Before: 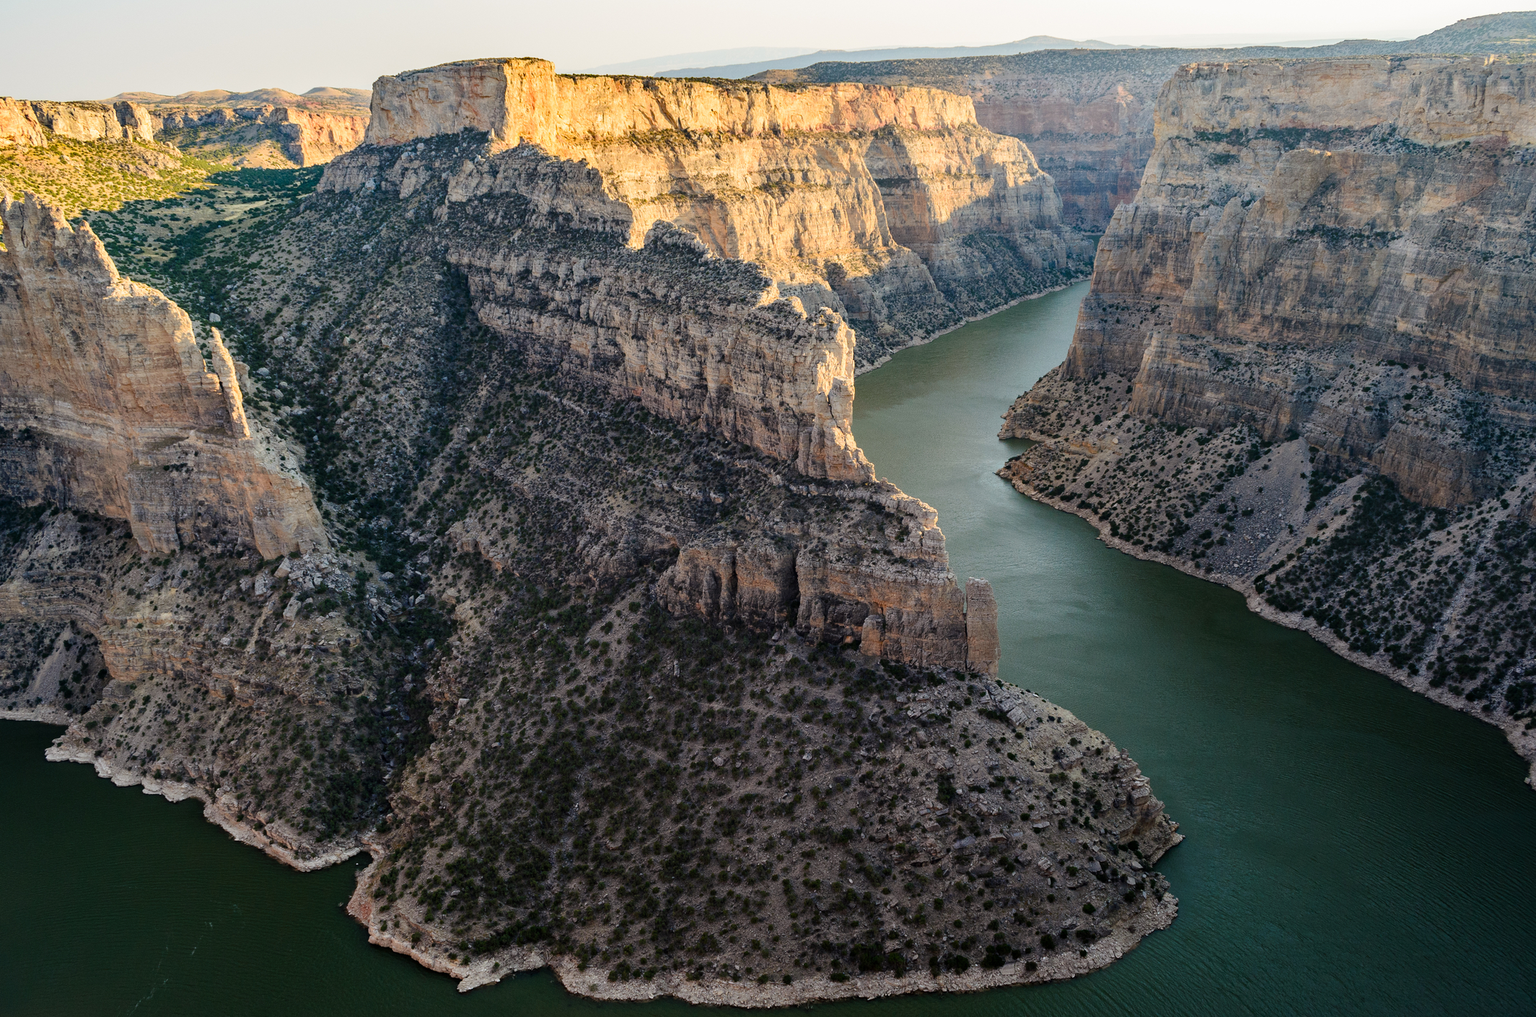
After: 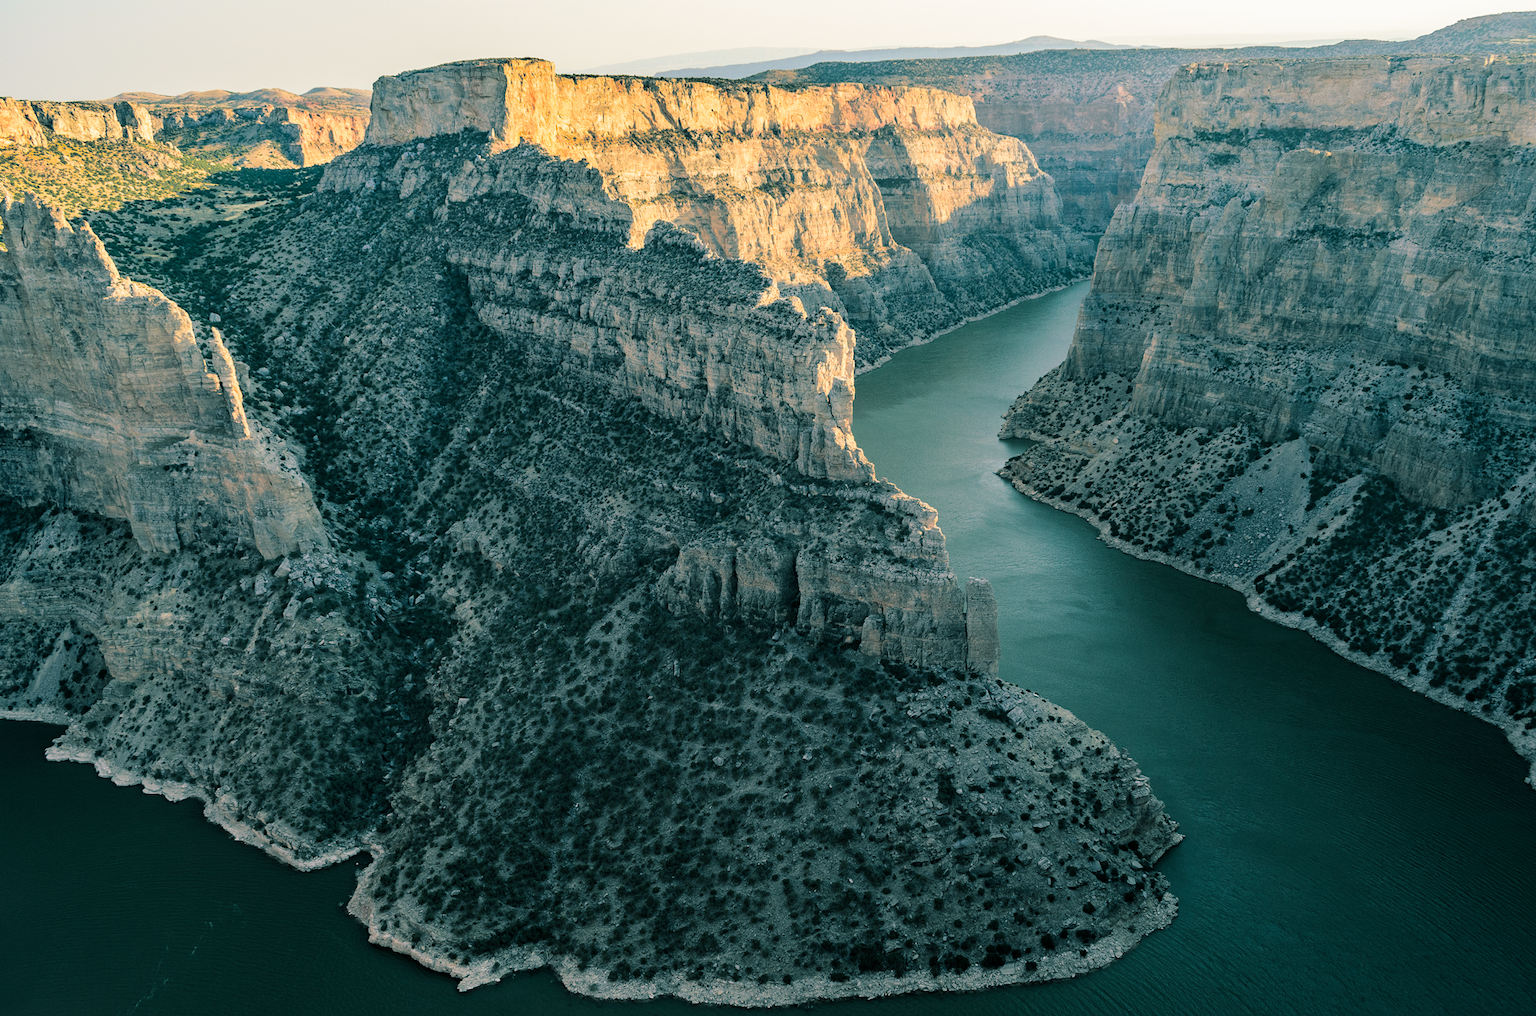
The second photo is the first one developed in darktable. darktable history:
split-toning: shadows › hue 186.43°, highlights › hue 49.29°, compress 30.29%
tone equalizer: on, module defaults
